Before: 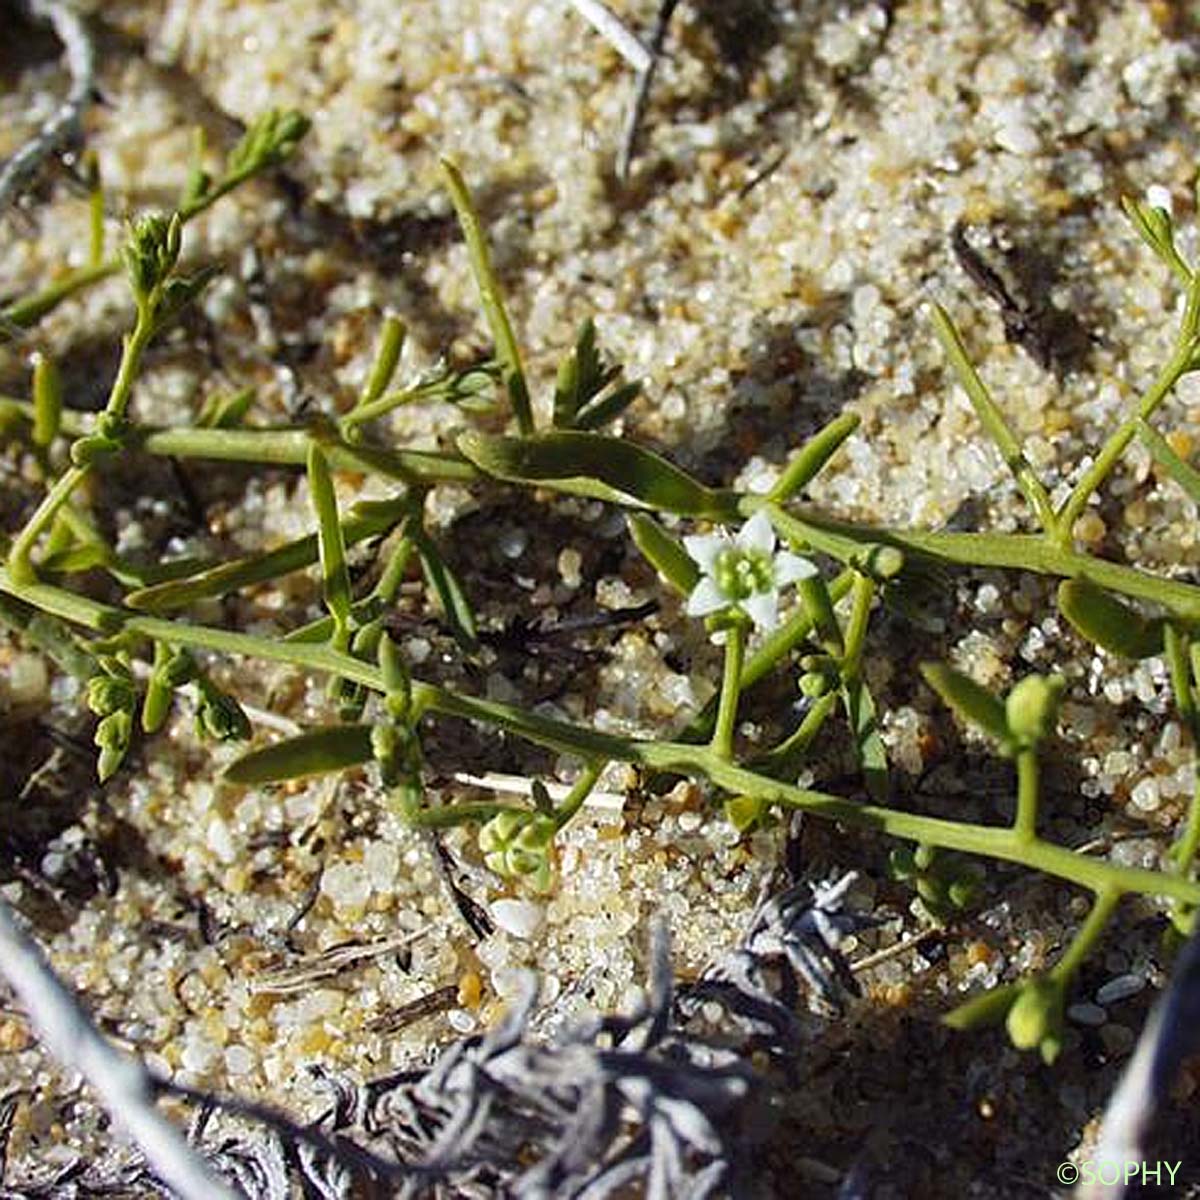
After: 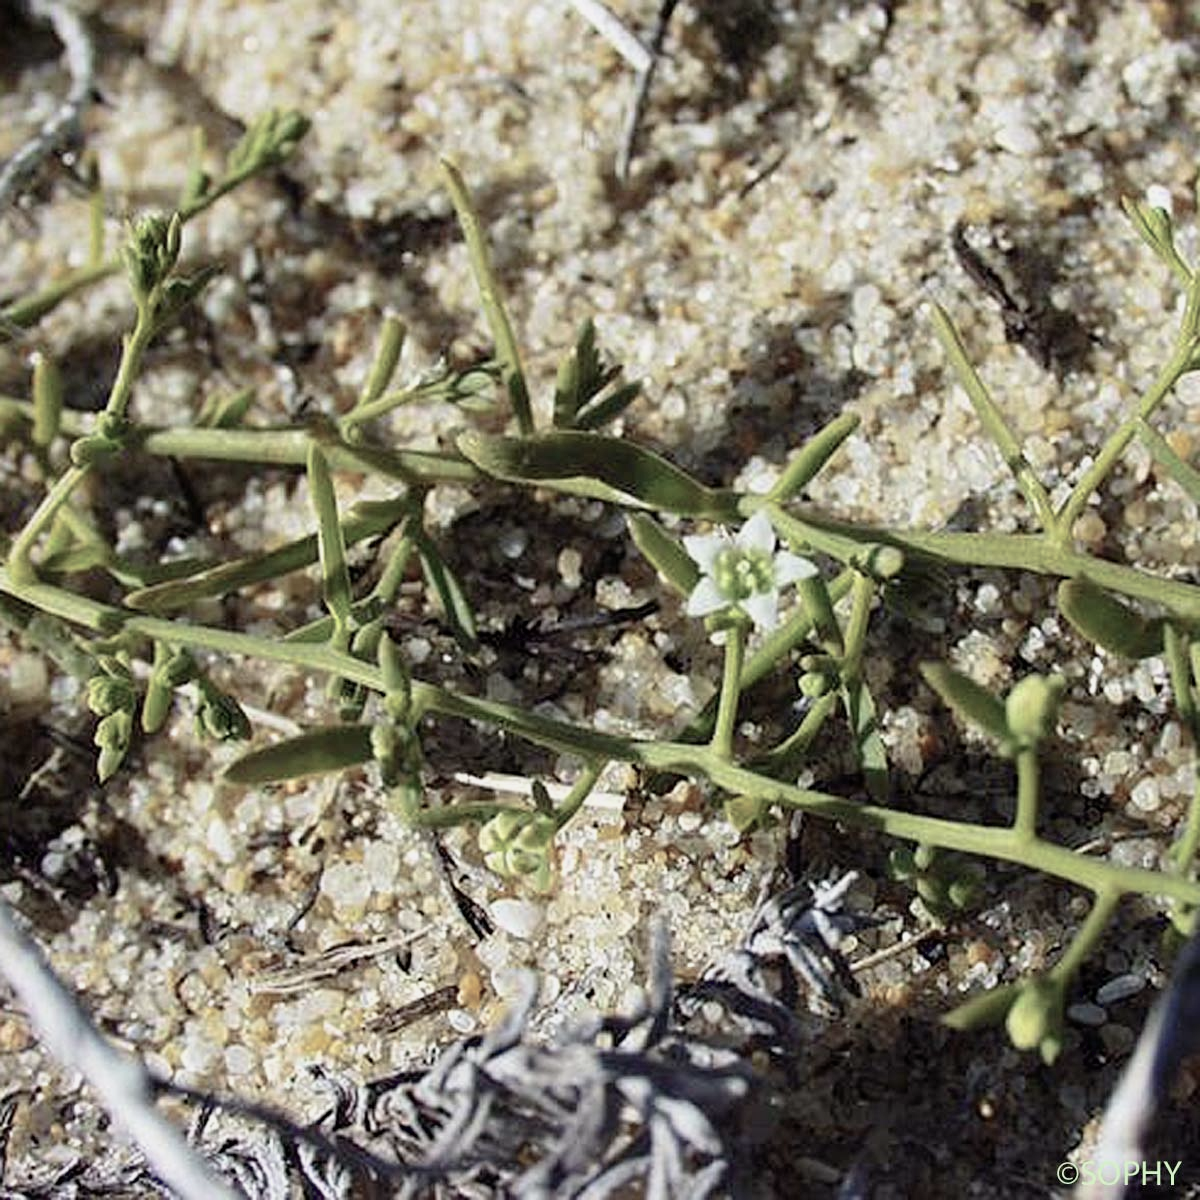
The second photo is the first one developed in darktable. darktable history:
color balance rgb: shadows lift › chroma 0.755%, shadows lift › hue 111.62°, linear chroma grading › global chroma 14.698%, perceptual saturation grading › global saturation -28.513%, perceptual saturation grading › highlights -20.725%, perceptual saturation grading › mid-tones -23.421%, perceptual saturation grading › shadows -23.422%, perceptual brilliance grading › global brilliance 12.27%, global vibrance 14.885%
filmic rgb: black relative exposure -16 EV, white relative exposure 4.03 EV, threshold 5.95 EV, target black luminance 0%, hardness 7.64, latitude 71.98%, contrast 0.903, highlights saturation mix 11.27%, shadows ↔ highlights balance -0.383%, enable highlight reconstruction true
